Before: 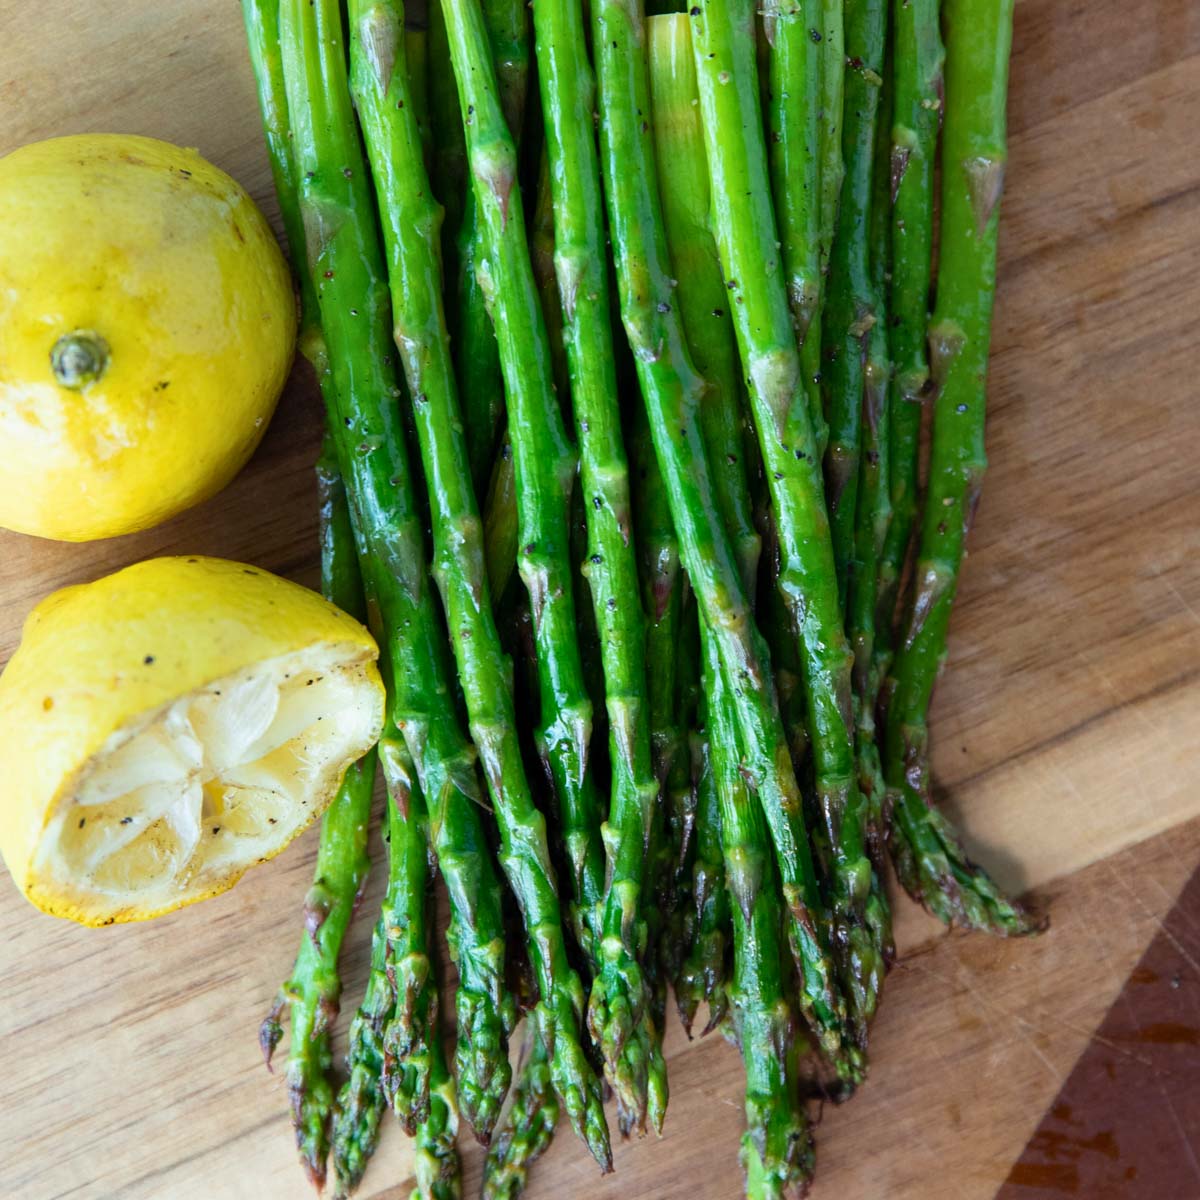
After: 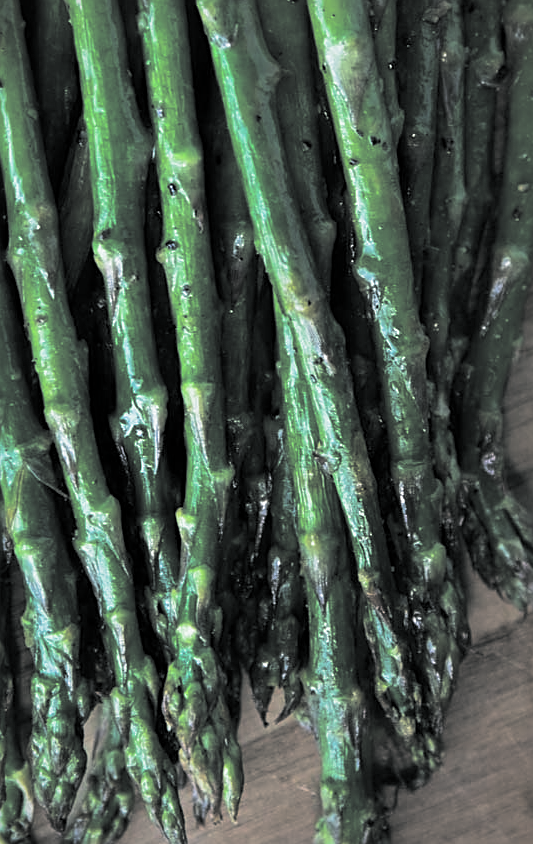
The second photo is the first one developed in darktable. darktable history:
exposure: compensate highlight preservation false
sharpen: on, module defaults
crop: left 35.432%, top 26.233%, right 20.145%, bottom 3.432%
split-toning: shadows › hue 190.8°, shadows › saturation 0.05, highlights › hue 54°, highlights › saturation 0.05, compress 0%
vignetting: fall-off start 91.19%
